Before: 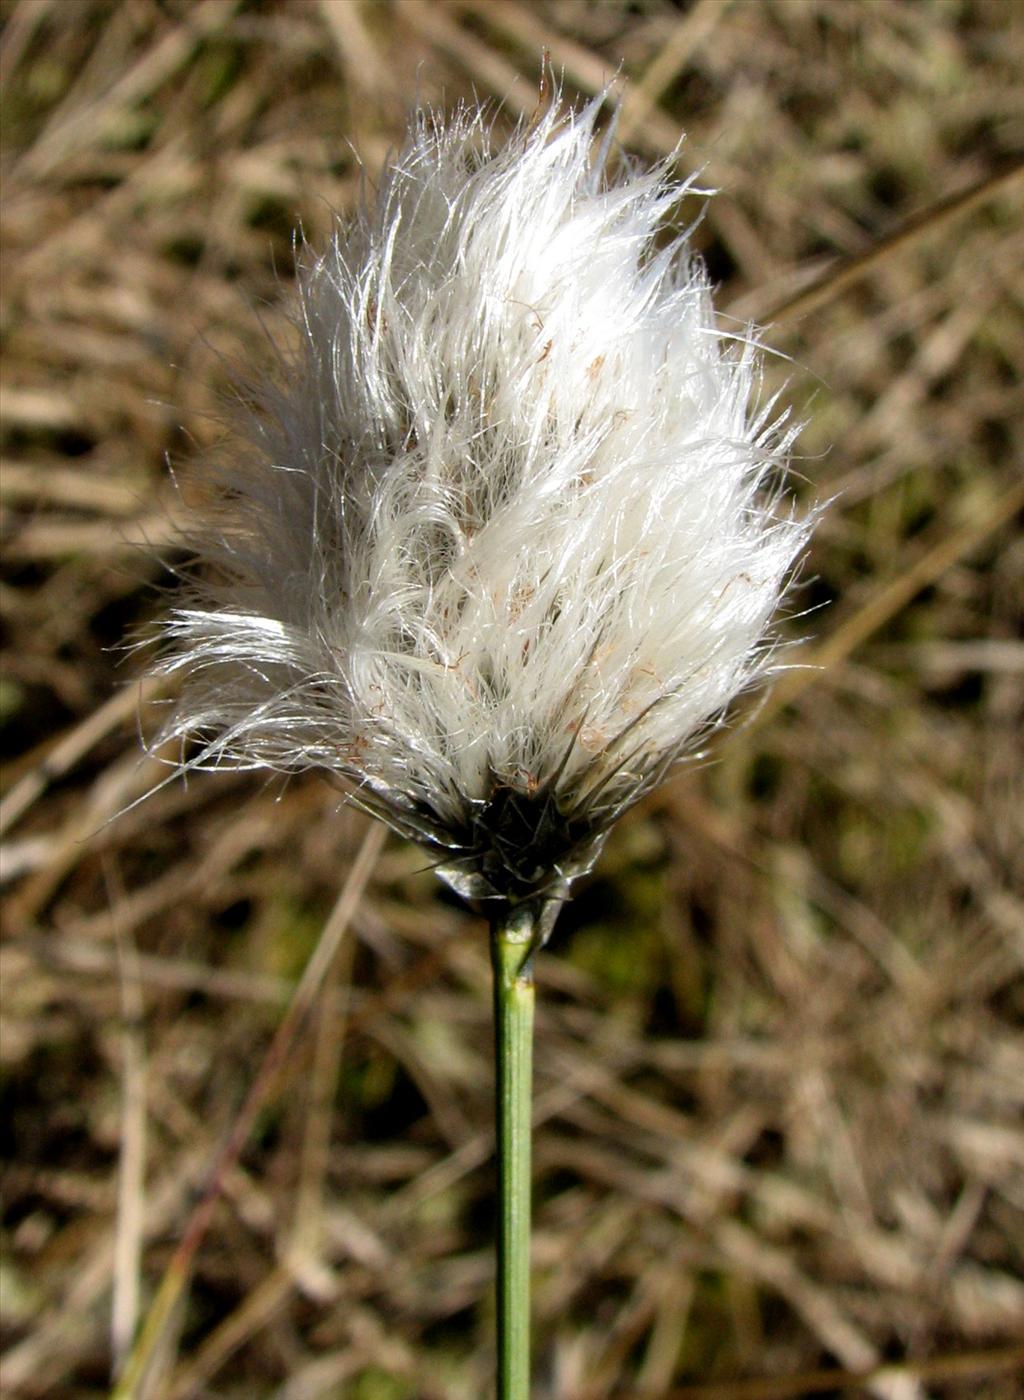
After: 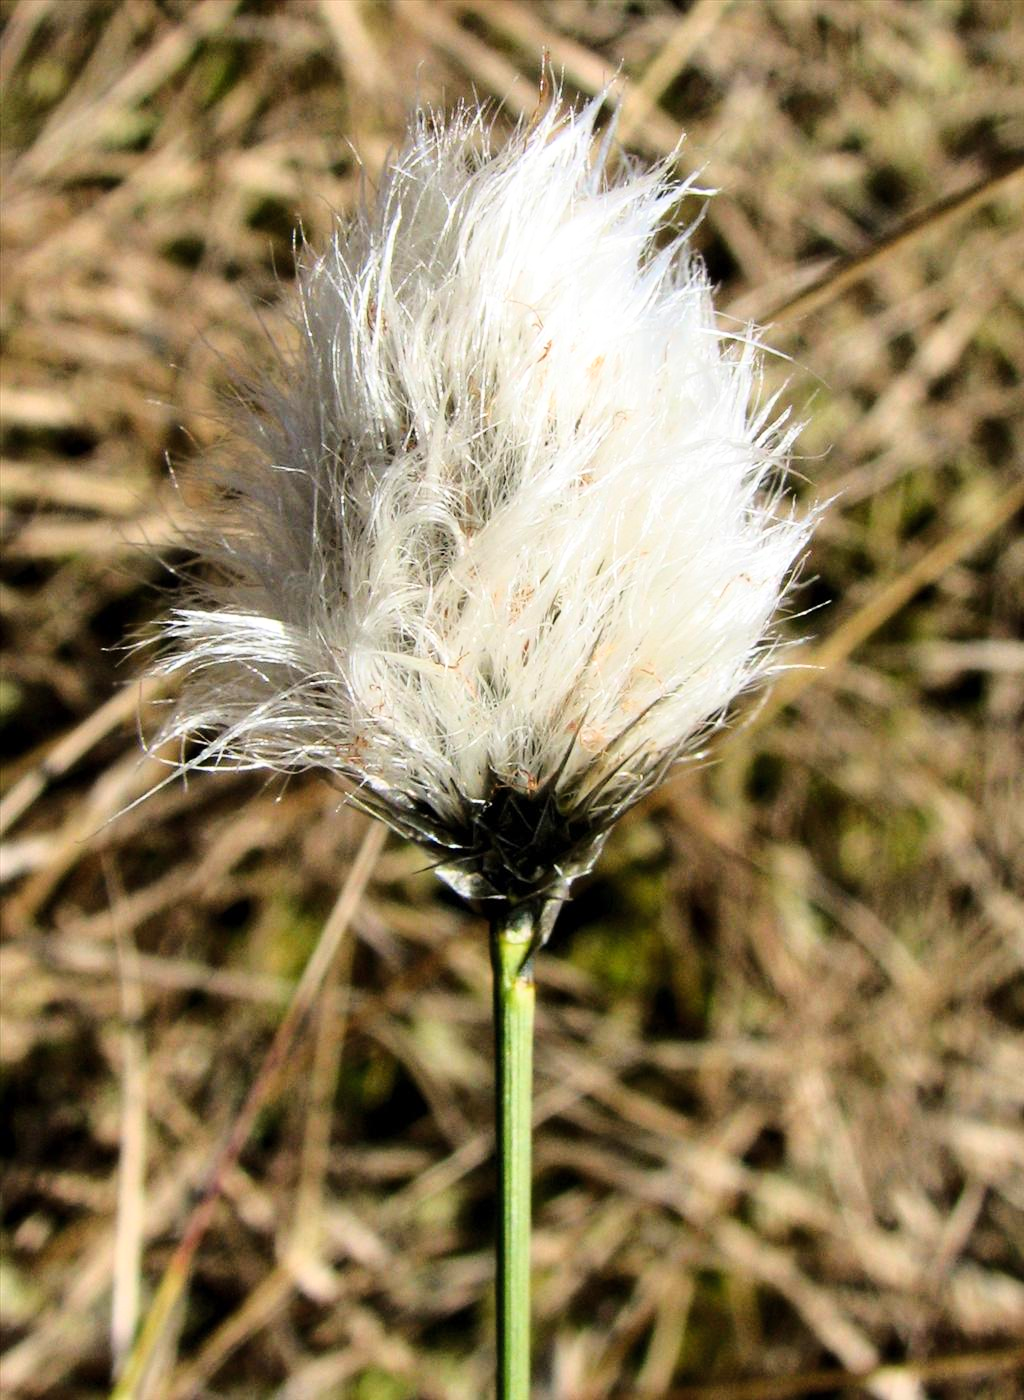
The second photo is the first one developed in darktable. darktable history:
shadows and highlights: shadows 25.93, highlights -23.59, highlights color adjustment 52.85%
base curve: curves: ch0 [(0, 0) (0.028, 0.03) (0.121, 0.232) (0.46, 0.748) (0.859, 0.968) (1, 1)]
